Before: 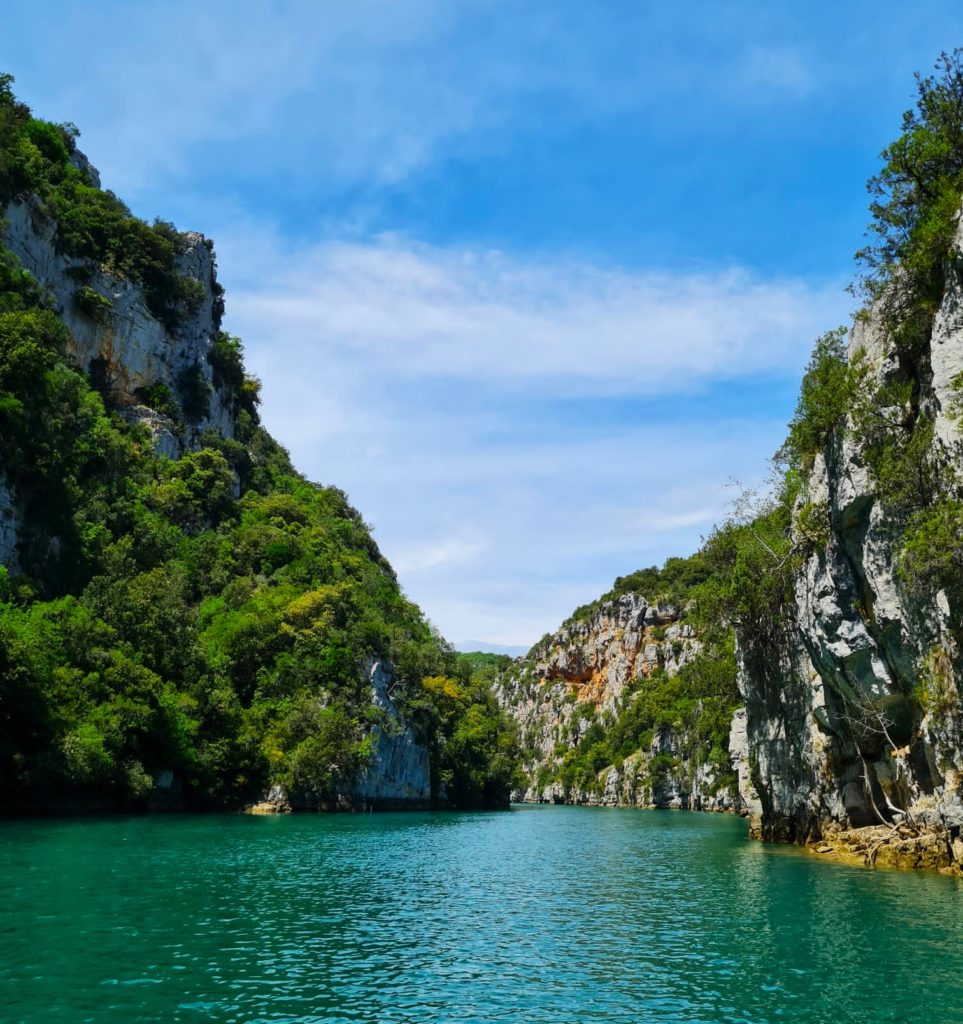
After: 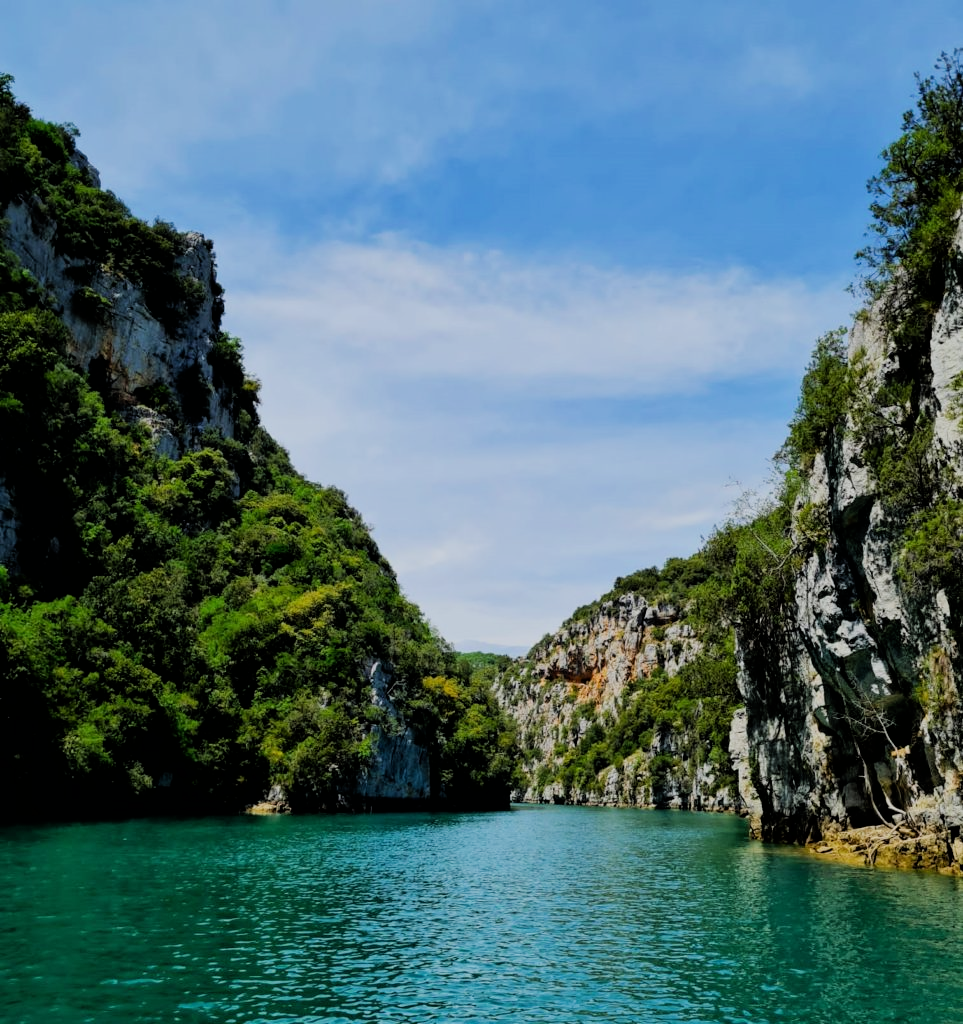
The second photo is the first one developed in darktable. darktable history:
filmic rgb: black relative exposure -5 EV, hardness 2.88, contrast 1.1, highlights saturation mix -20%
tone equalizer: on, module defaults
